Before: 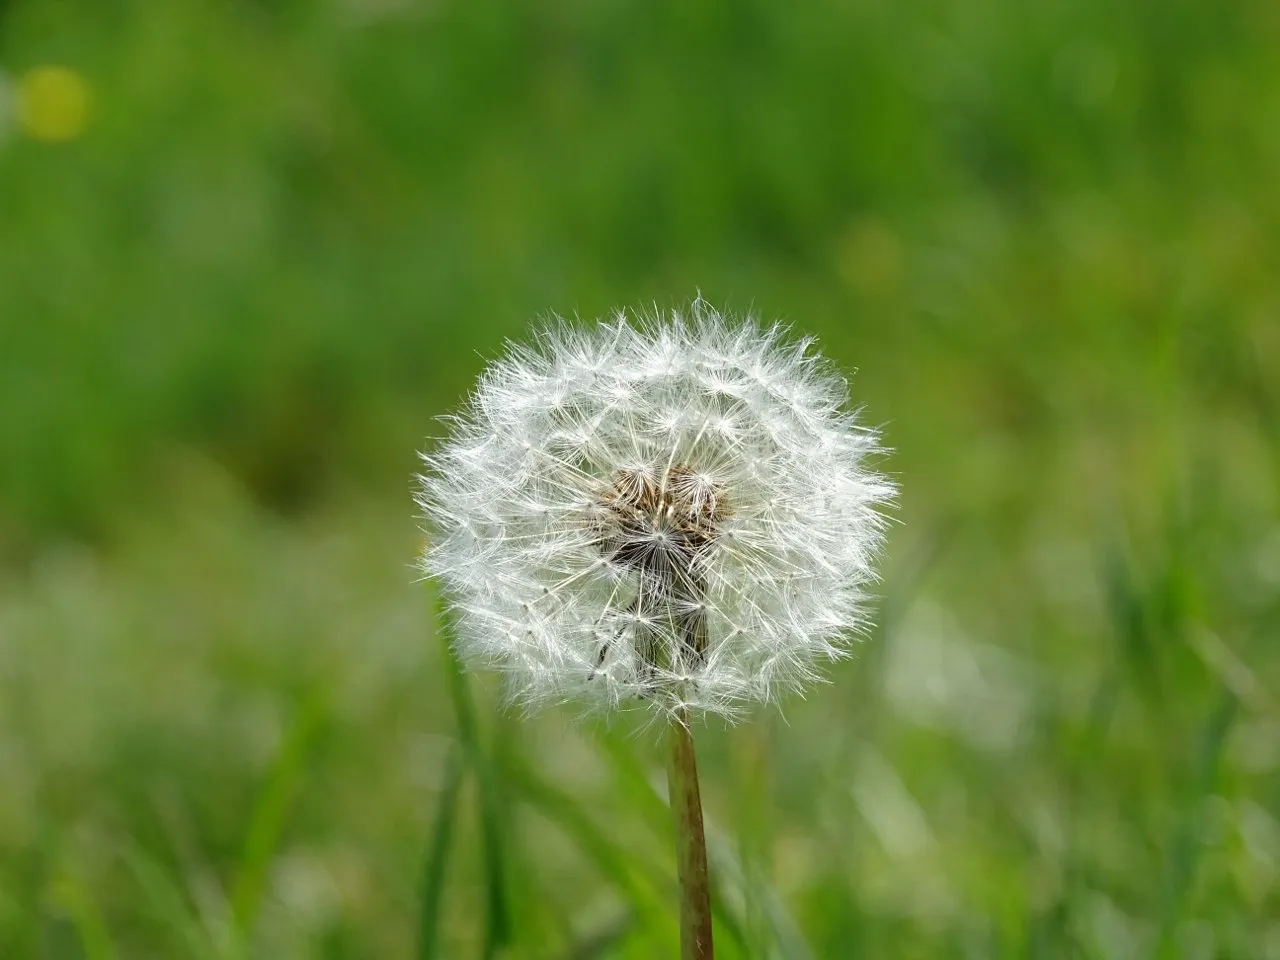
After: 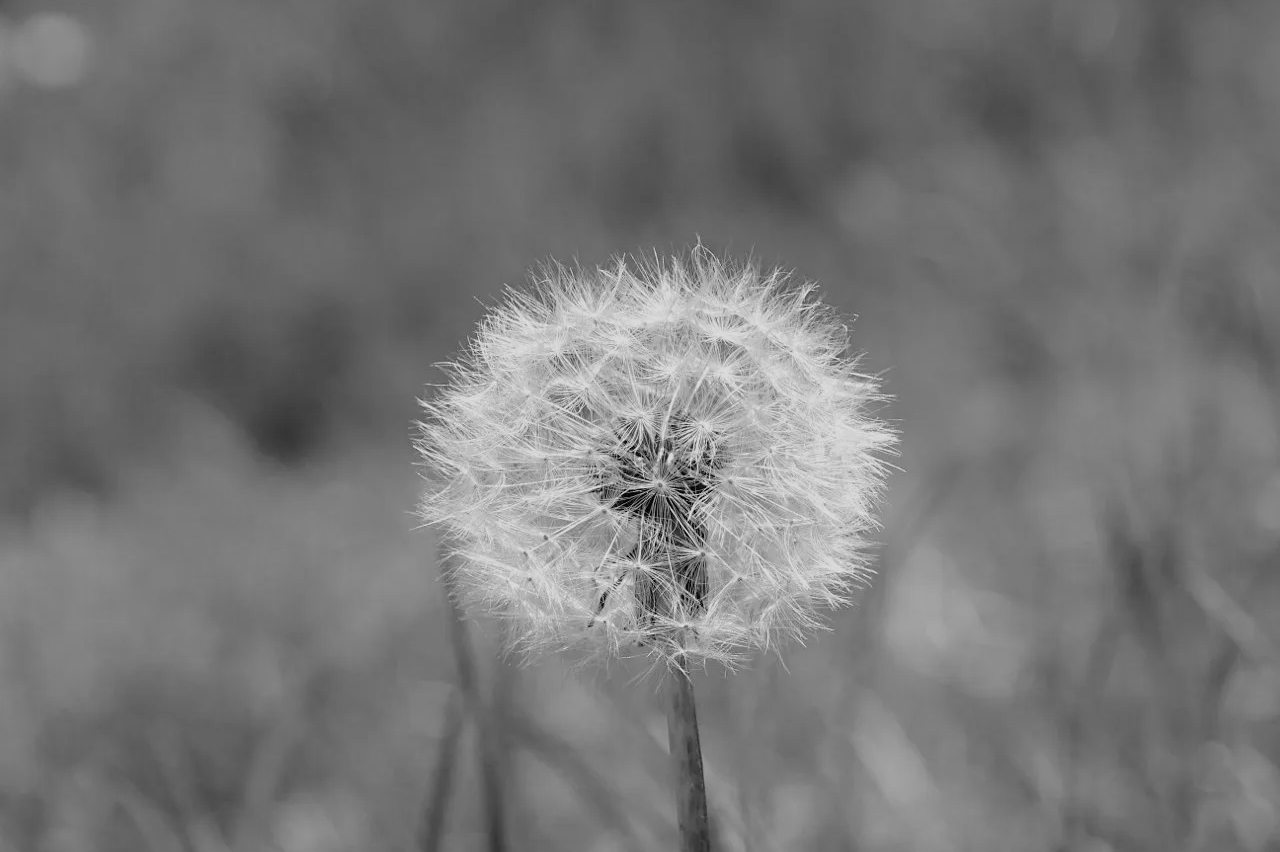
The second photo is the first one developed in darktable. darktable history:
monochrome: on, module defaults
crop and rotate: top 5.609%, bottom 5.609%
filmic rgb: white relative exposure 3.9 EV, hardness 4.26
